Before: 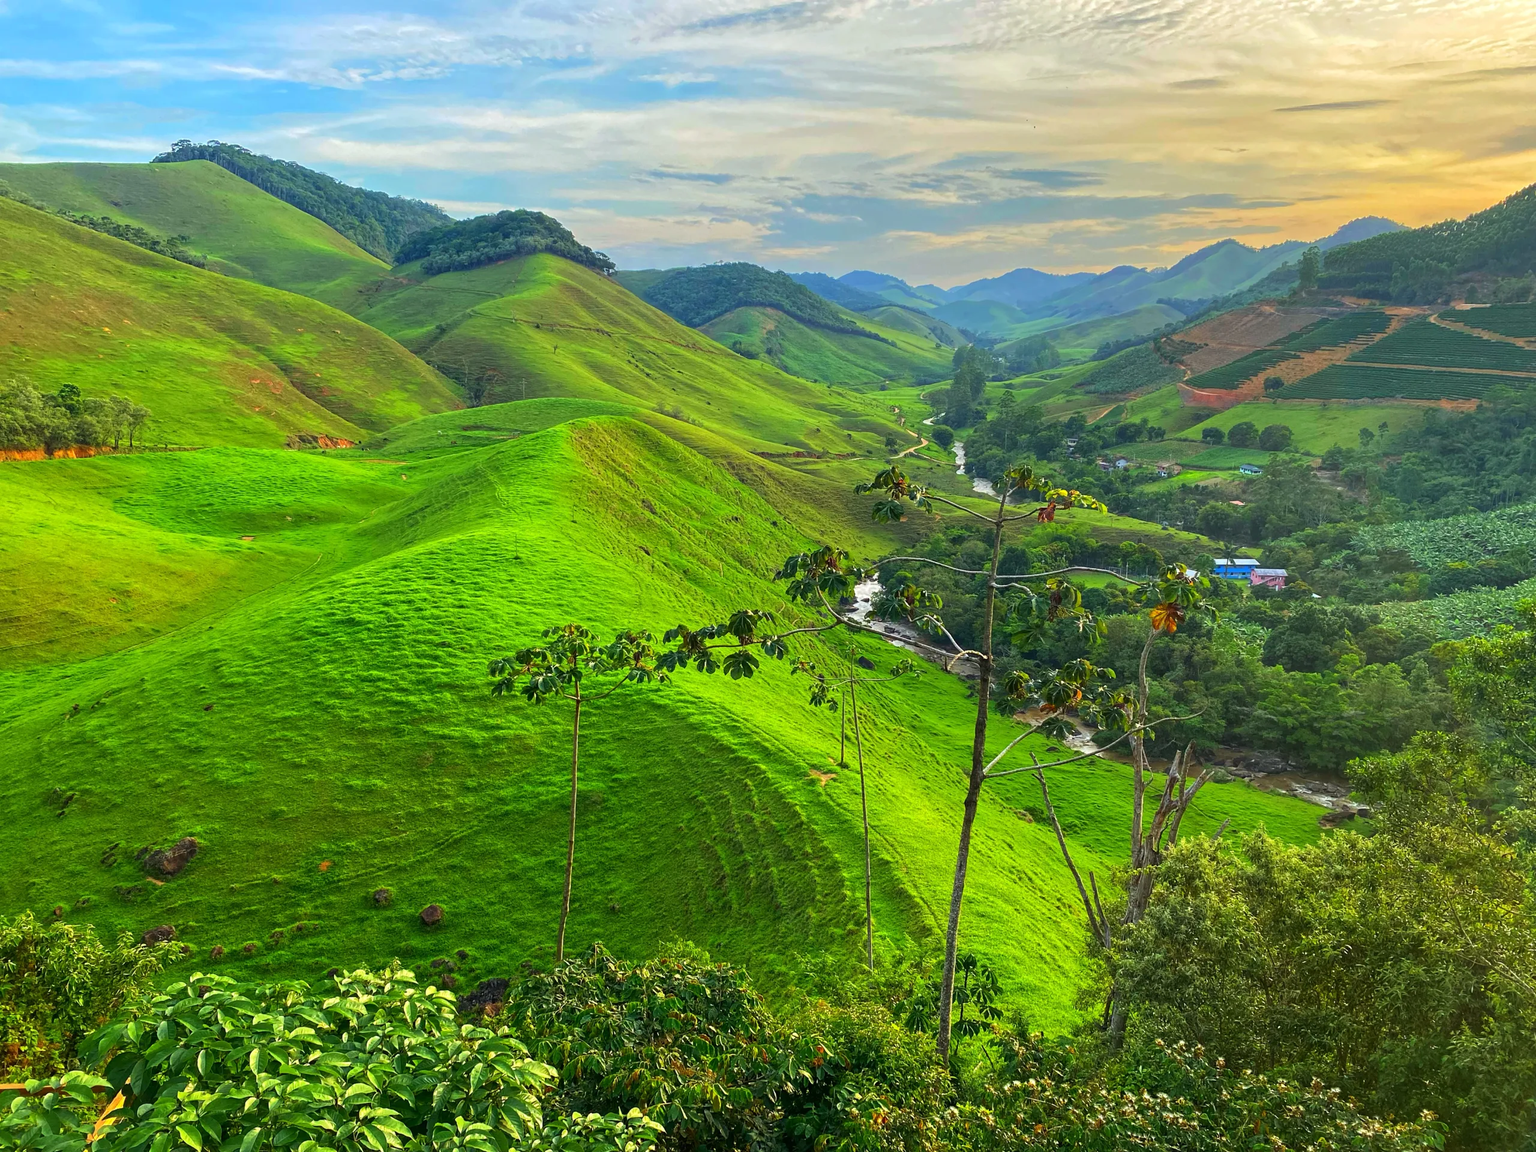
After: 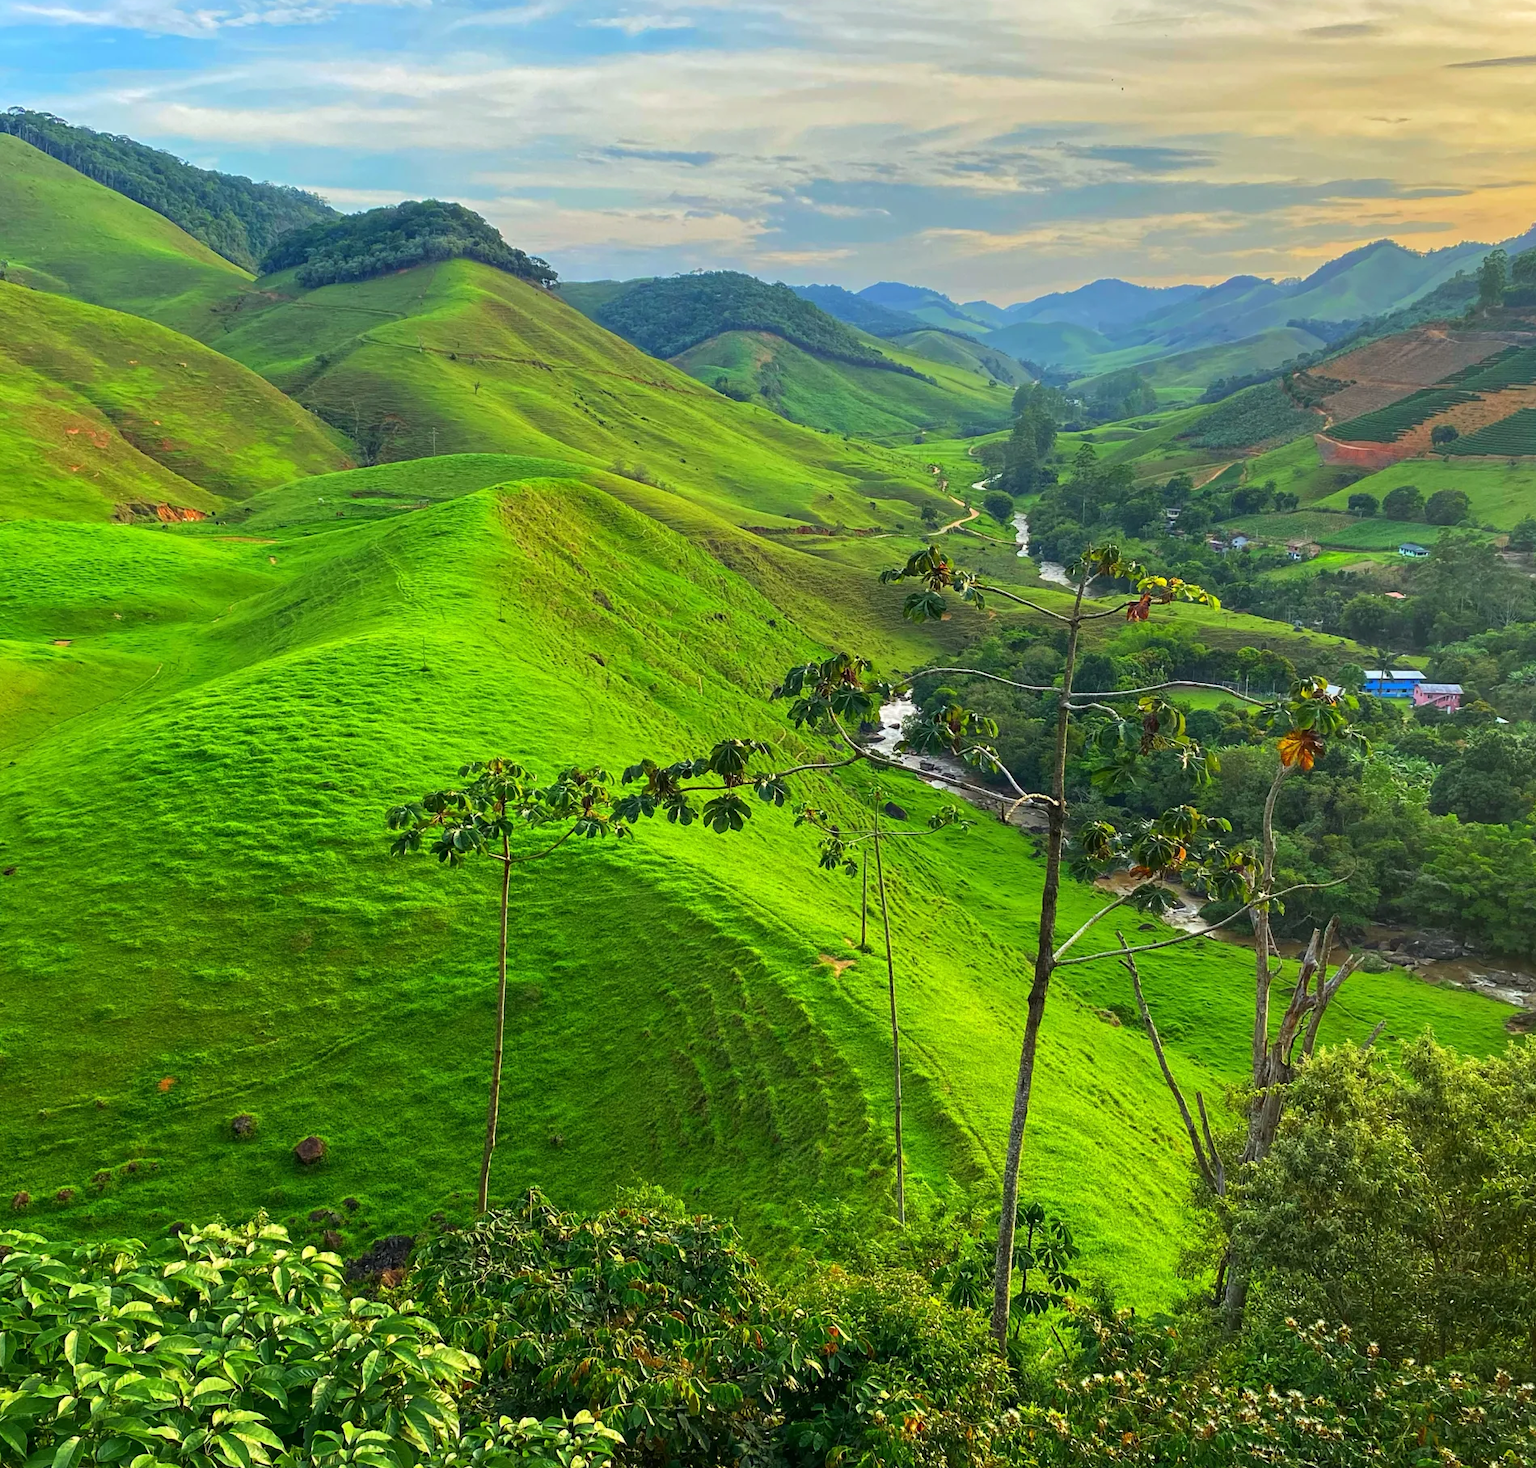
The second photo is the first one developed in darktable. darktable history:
crop and rotate: left 13.152%, top 5.325%, right 12.613%
